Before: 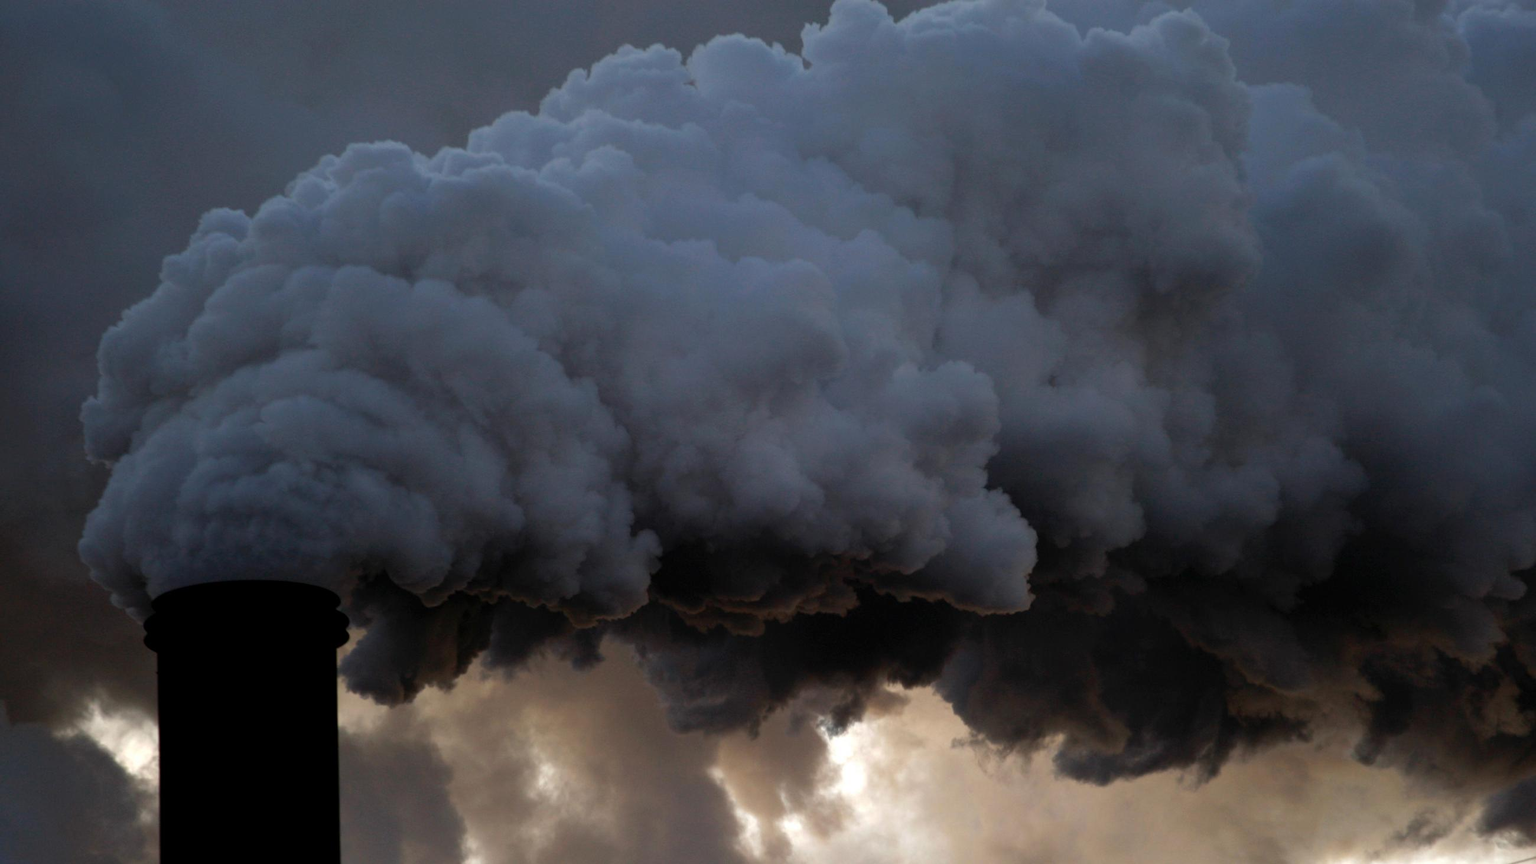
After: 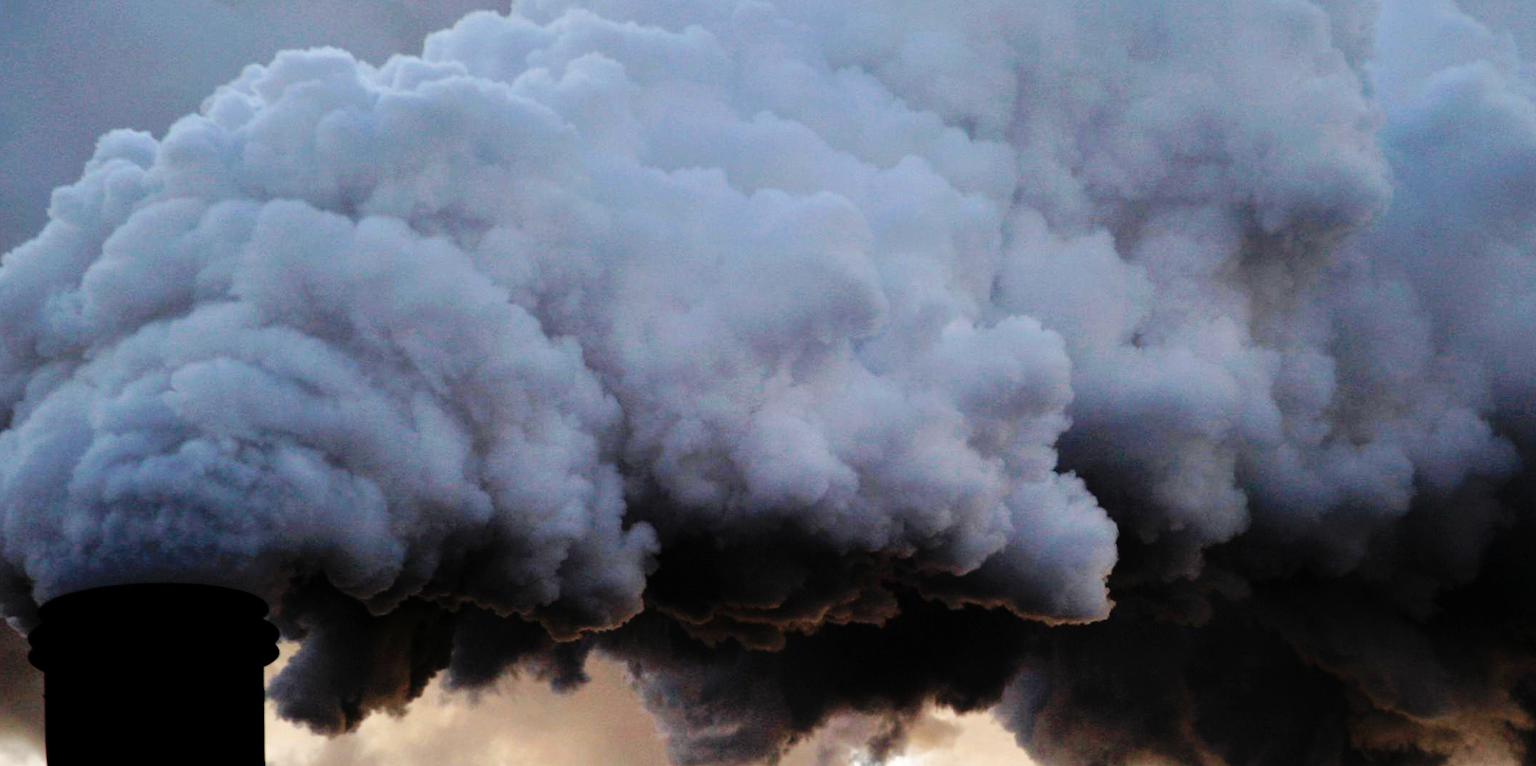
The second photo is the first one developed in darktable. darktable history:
base curve: curves: ch0 [(0, 0) (0.036, 0.025) (0.121, 0.166) (0.206, 0.329) (0.605, 0.79) (1, 1)], preserve colors none
crop: left 7.856%, top 11.836%, right 10.12%, bottom 15.387%
tone equalizer: -7 EV 0.15 EV, -6 EV 0.6 EV, -5 EV 1.15 EV, -4 EV 1.33 EV, -3 EV 1.15 EV, -2 EV 0.6 EV, -1 EV 0.15 EV, mask exposure compensation -0.5 EV
